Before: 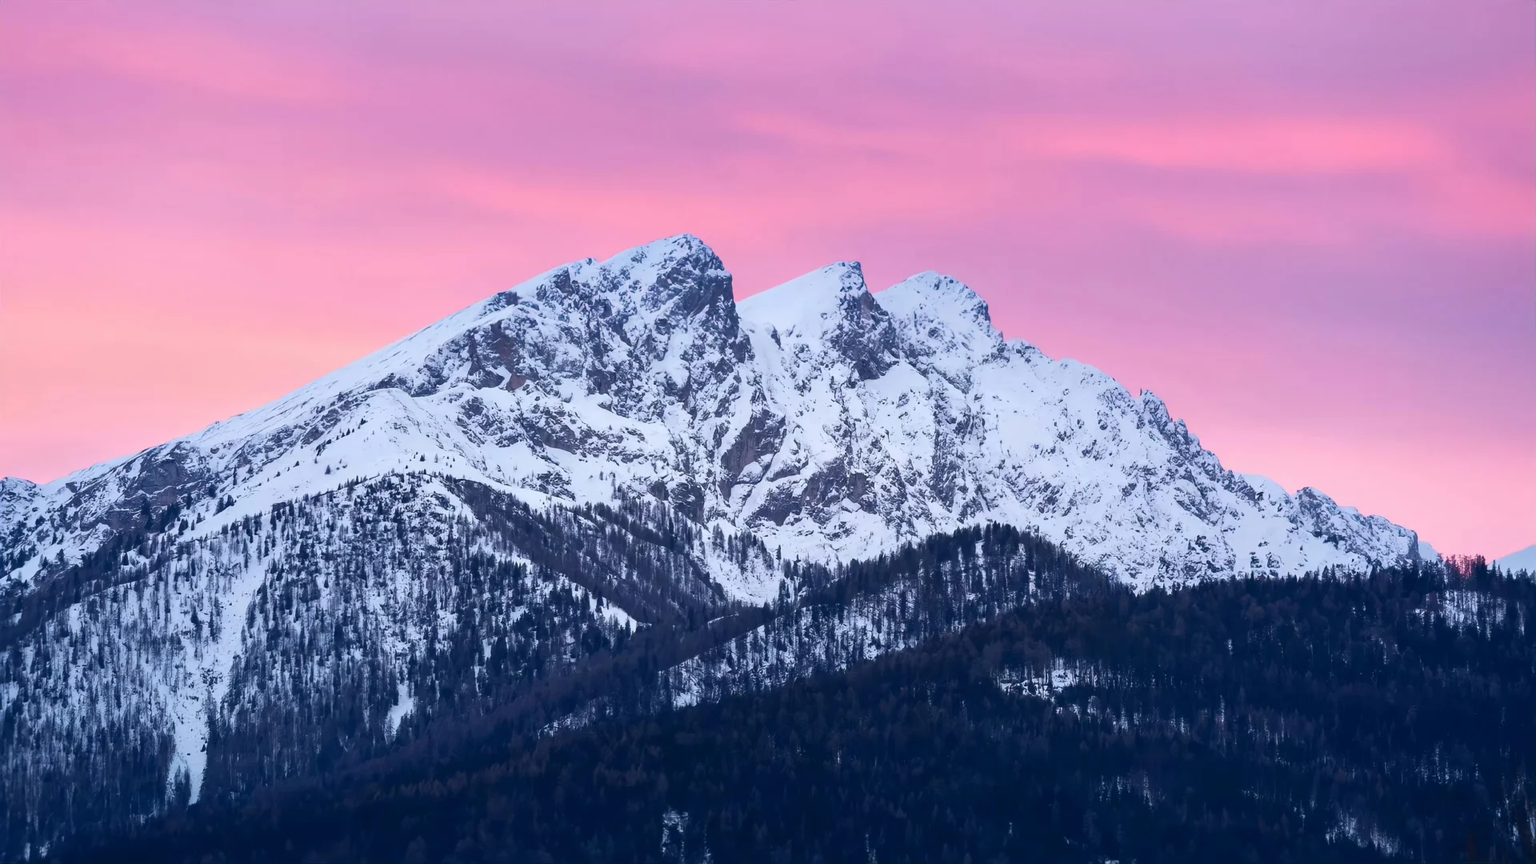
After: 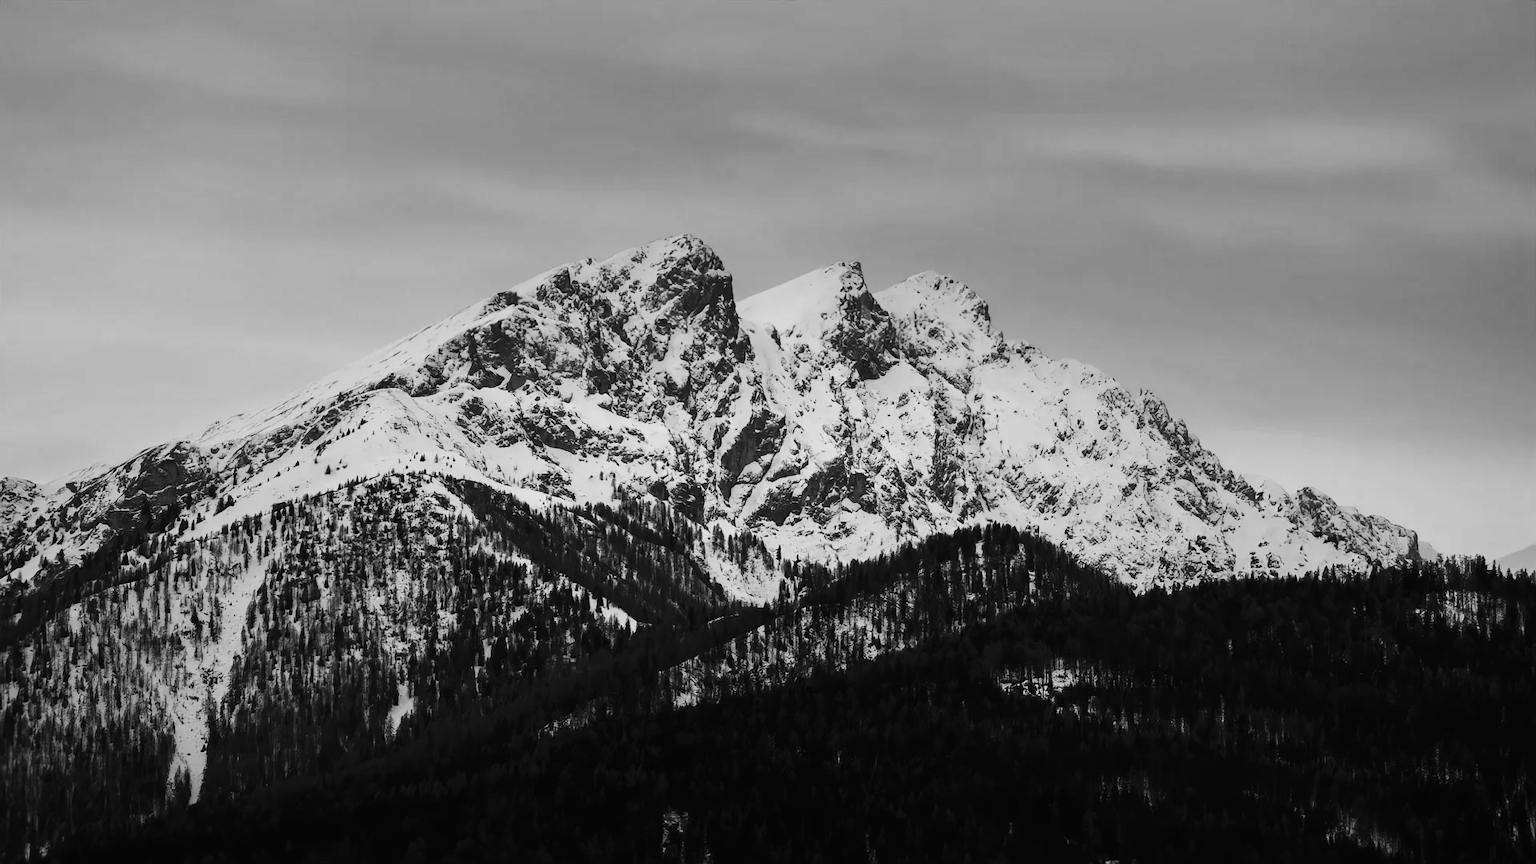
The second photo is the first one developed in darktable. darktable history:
contrast brightness saturation: contrast 0.13, brightness -0.24, saturation 0.14
monochrome: on, module defaults
